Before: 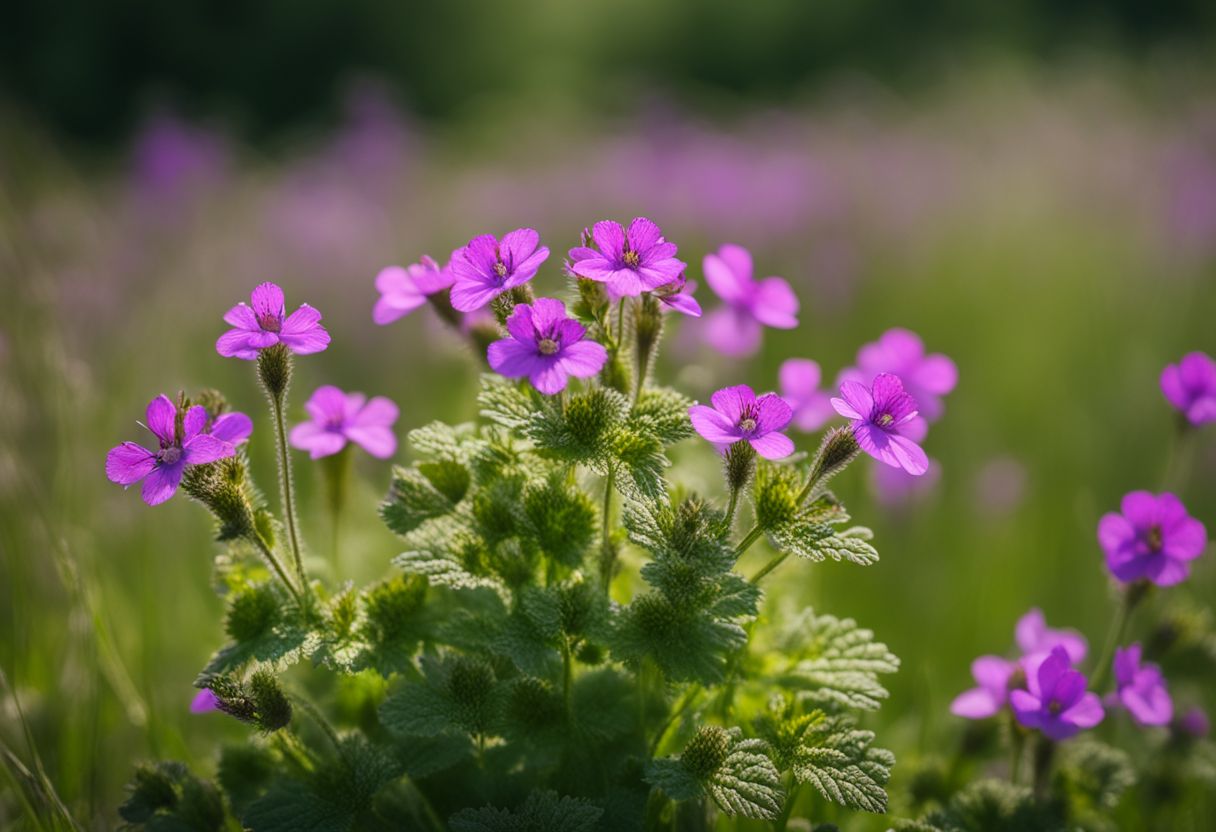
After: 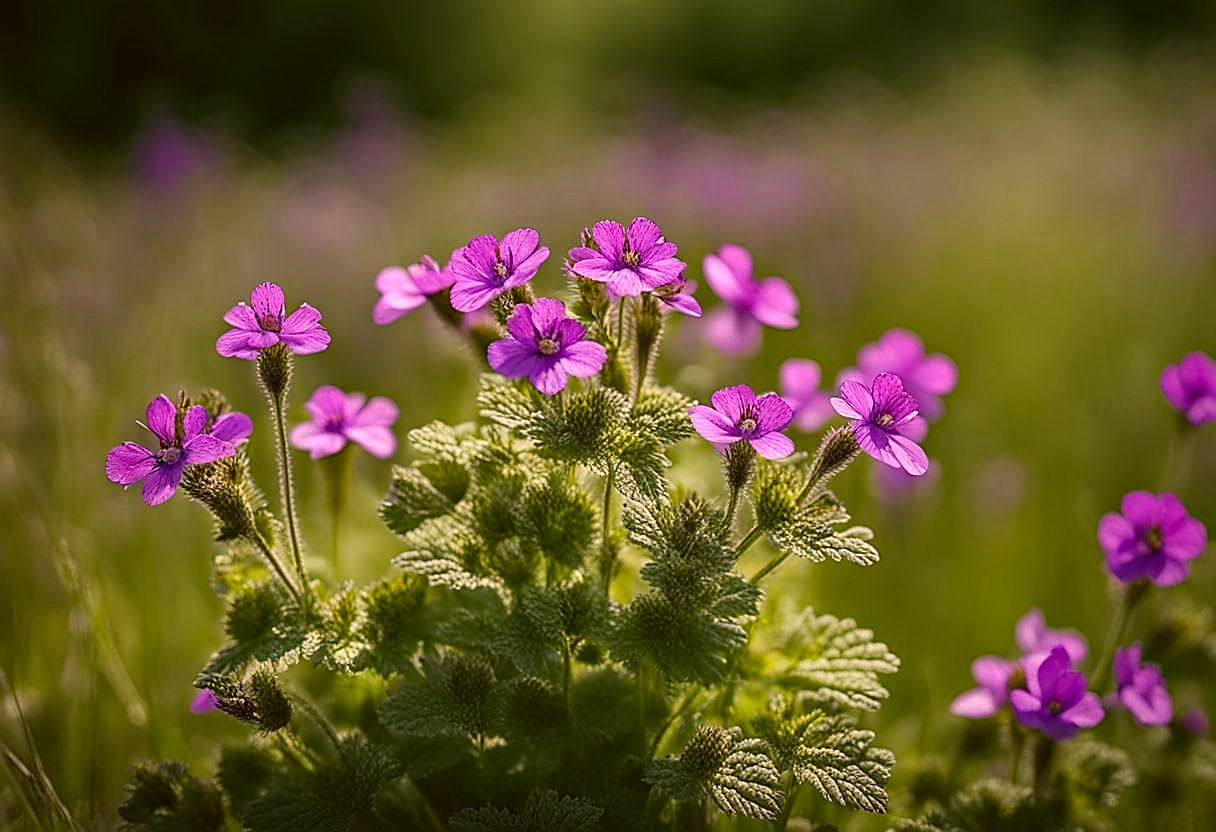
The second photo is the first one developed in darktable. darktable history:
contrast brightness saturation: contrast 0.072
haze removal: strength 0.497, distance 0.428, compatibility mode true, adaptive false
sharpen: radius 1.658, amount 1.293
color correction: highlights a* 10.22, highlights b* 9.75, shadows a* 7.88, shadows b* 8.26, saturation 0.813
